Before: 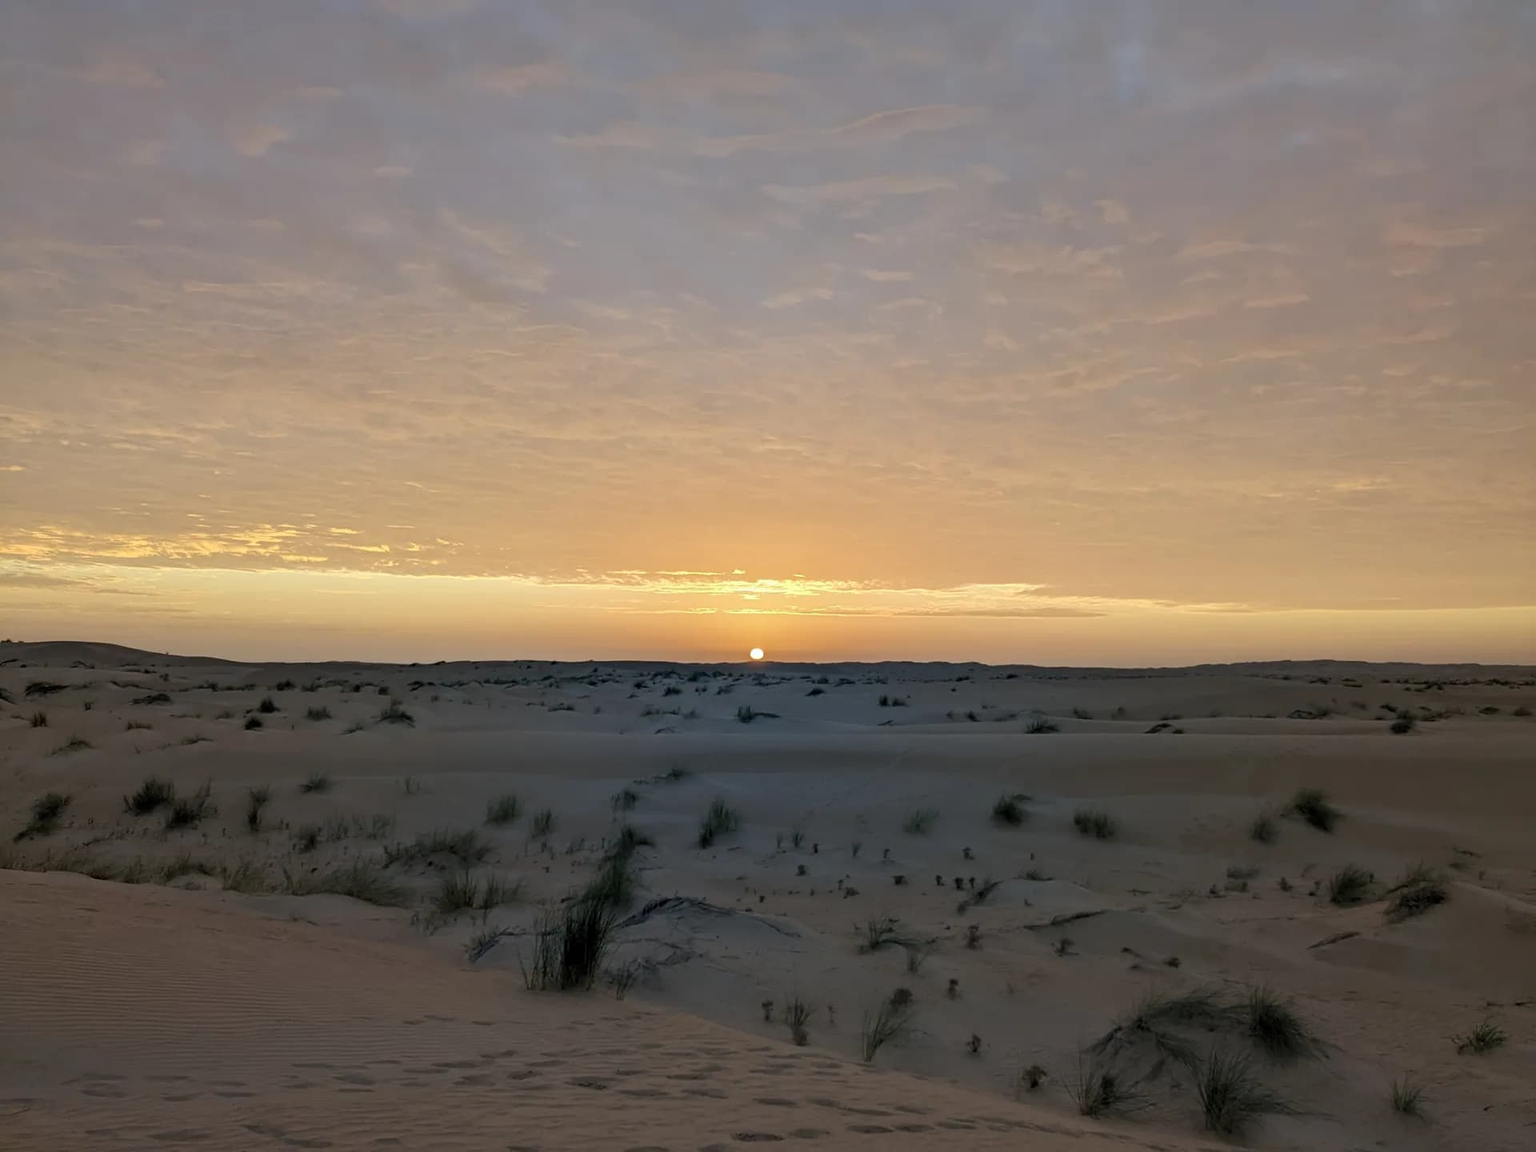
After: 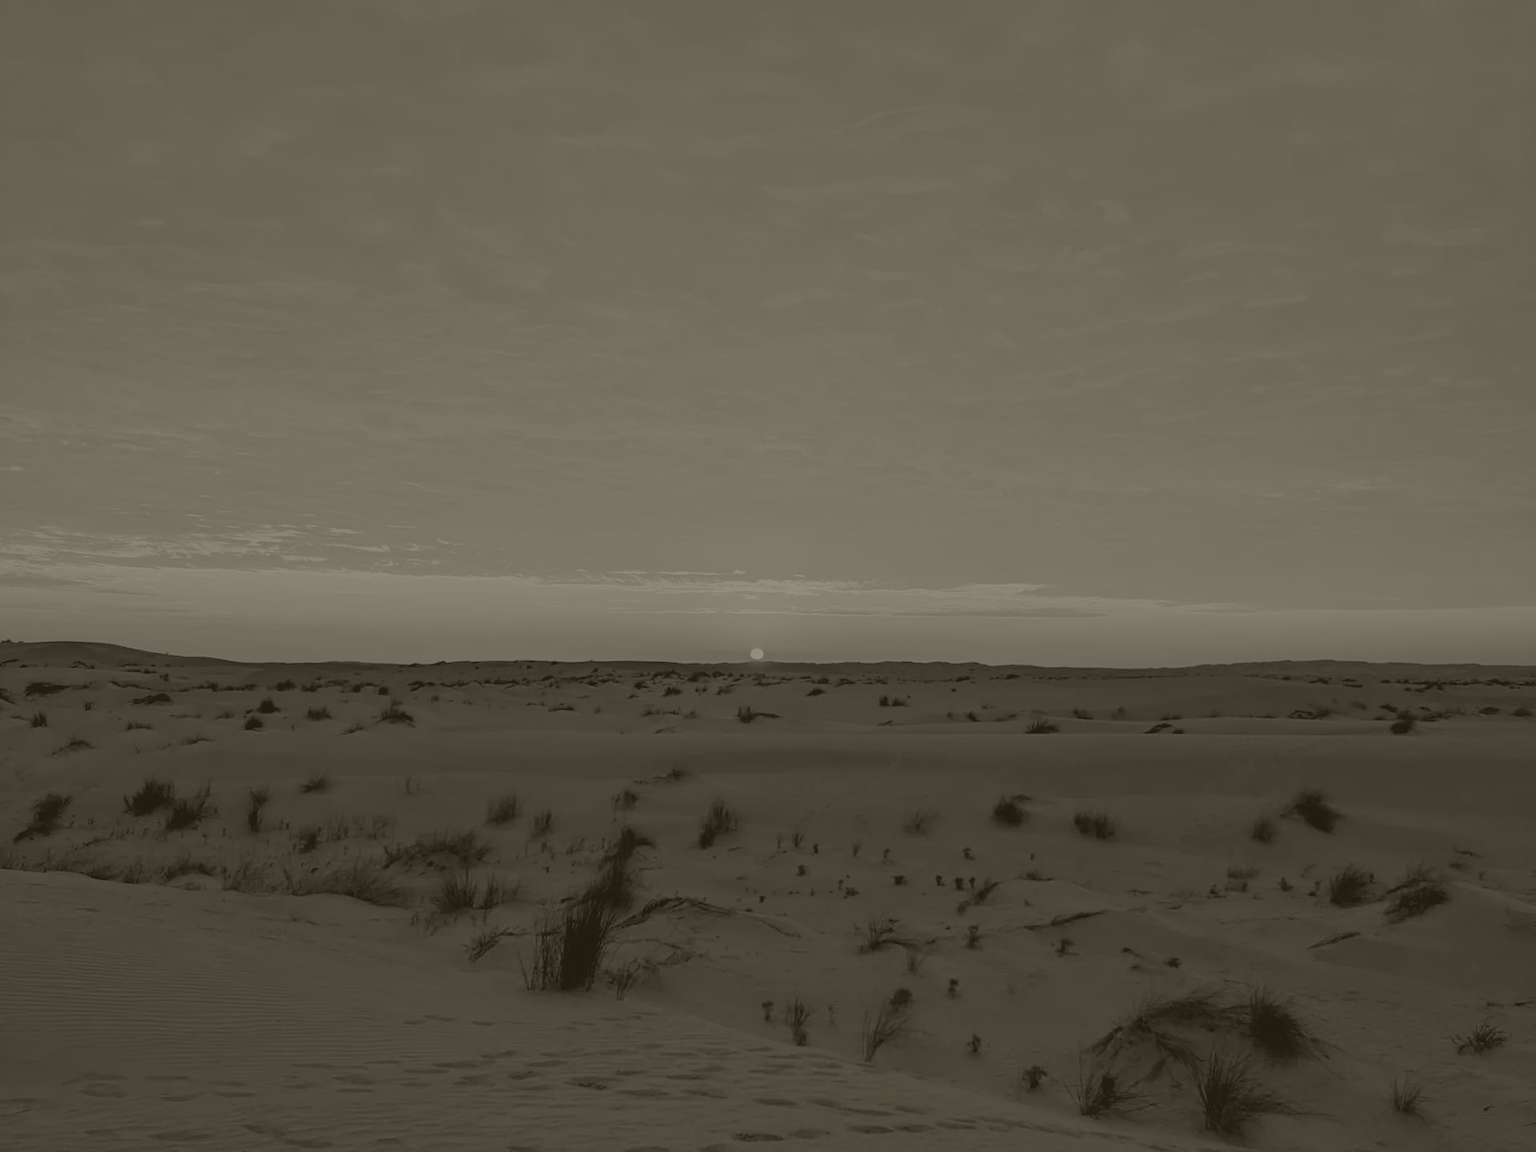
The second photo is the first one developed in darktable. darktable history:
rgb levels: preserve colors max RGB
filmic rgb: black relative exposure -8.79 EV, white relative exposure 4.98 EV, threshold 3 EV, target black luminance 0%, hardness 3.77, latitude 66.33%, contrast 0.822, shadows ↔ highlights balance 20%, color science v5 (2021), contrast in shadows safe, contrast in highlights safe, enable highlight reconstruction true
colorize: hue 41.44°, saturation 22%, source mix 60%, lightness 10.61%
